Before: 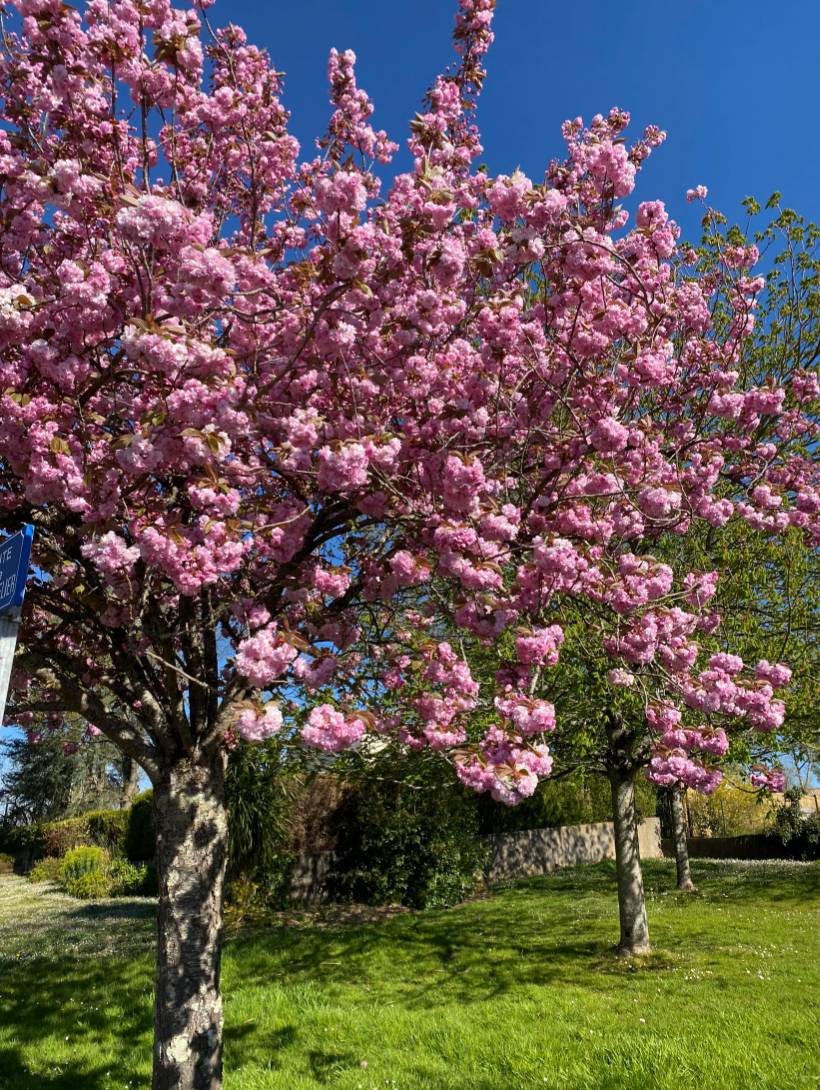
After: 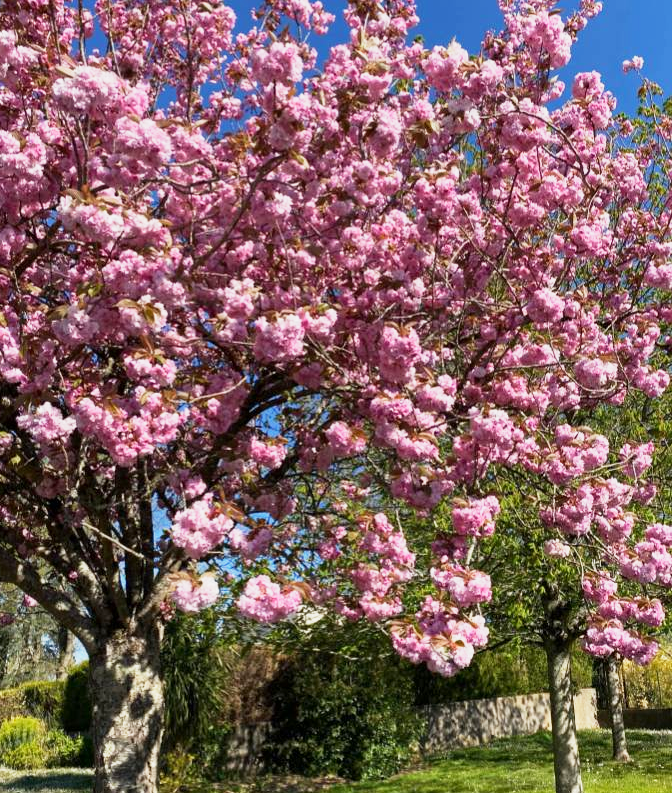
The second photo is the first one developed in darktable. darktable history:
exposure: exposure 0.131 EV, compensate highlight preservation false
tone equalizer: on, module defaults
crop: left 7.856%, top 11.836%, right 10.12%, bottom 15.387%
base curve: curves: ch0 [(0, 0) (0.088, 0.125) (0.176, 0.251) (0.354, 0.501) (0.613, 0.749) (1, 0.877)], preserve colors none
